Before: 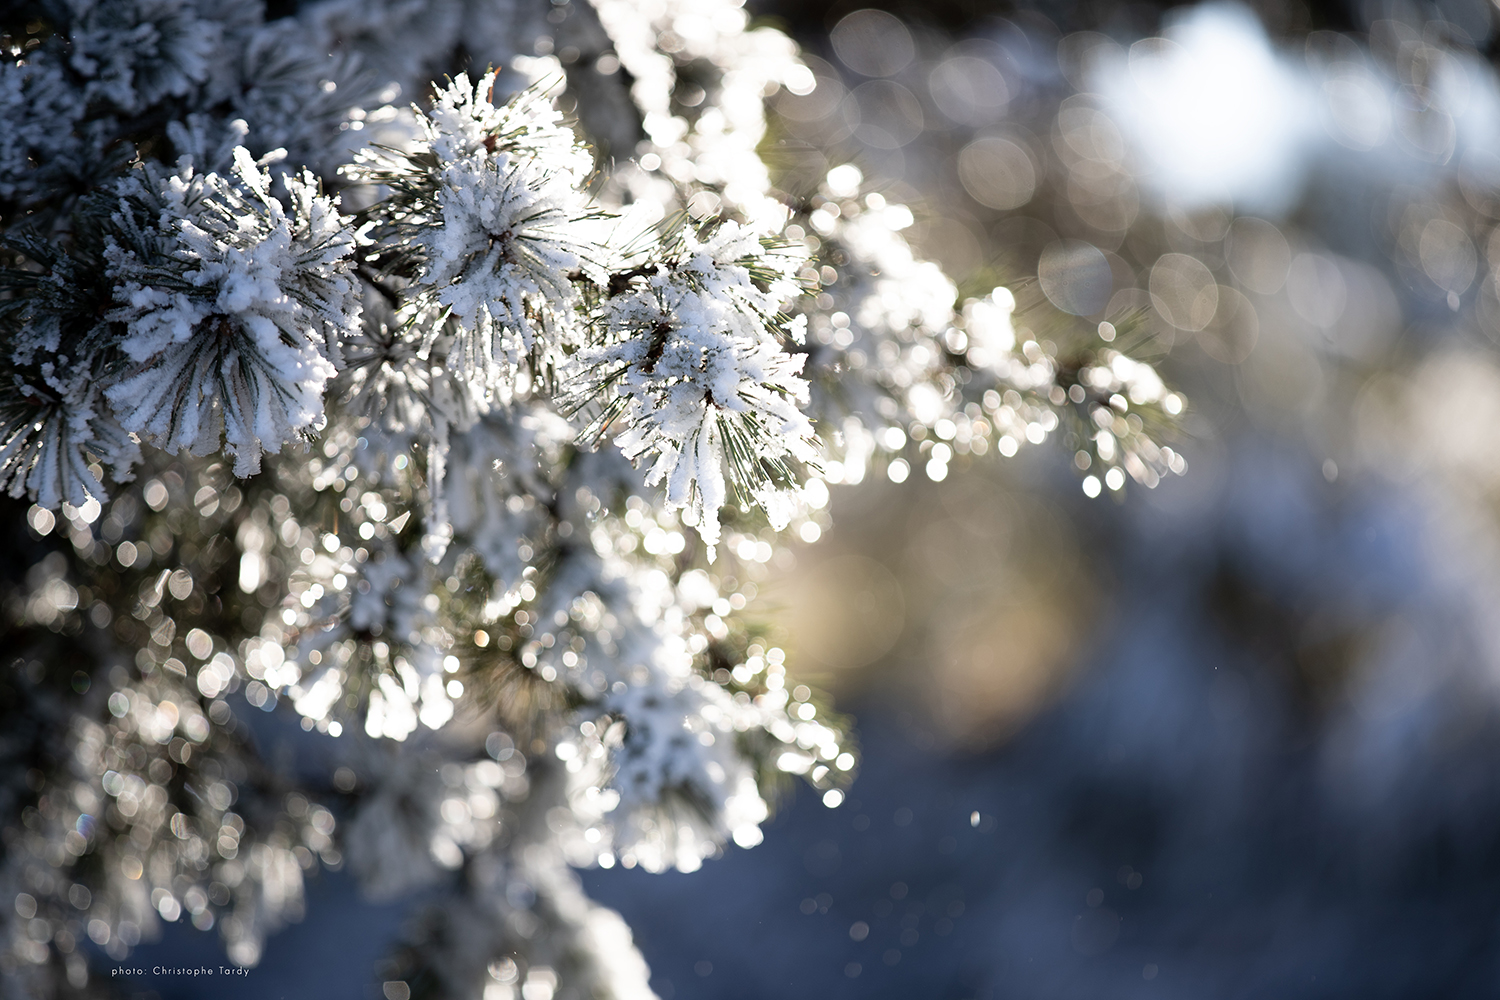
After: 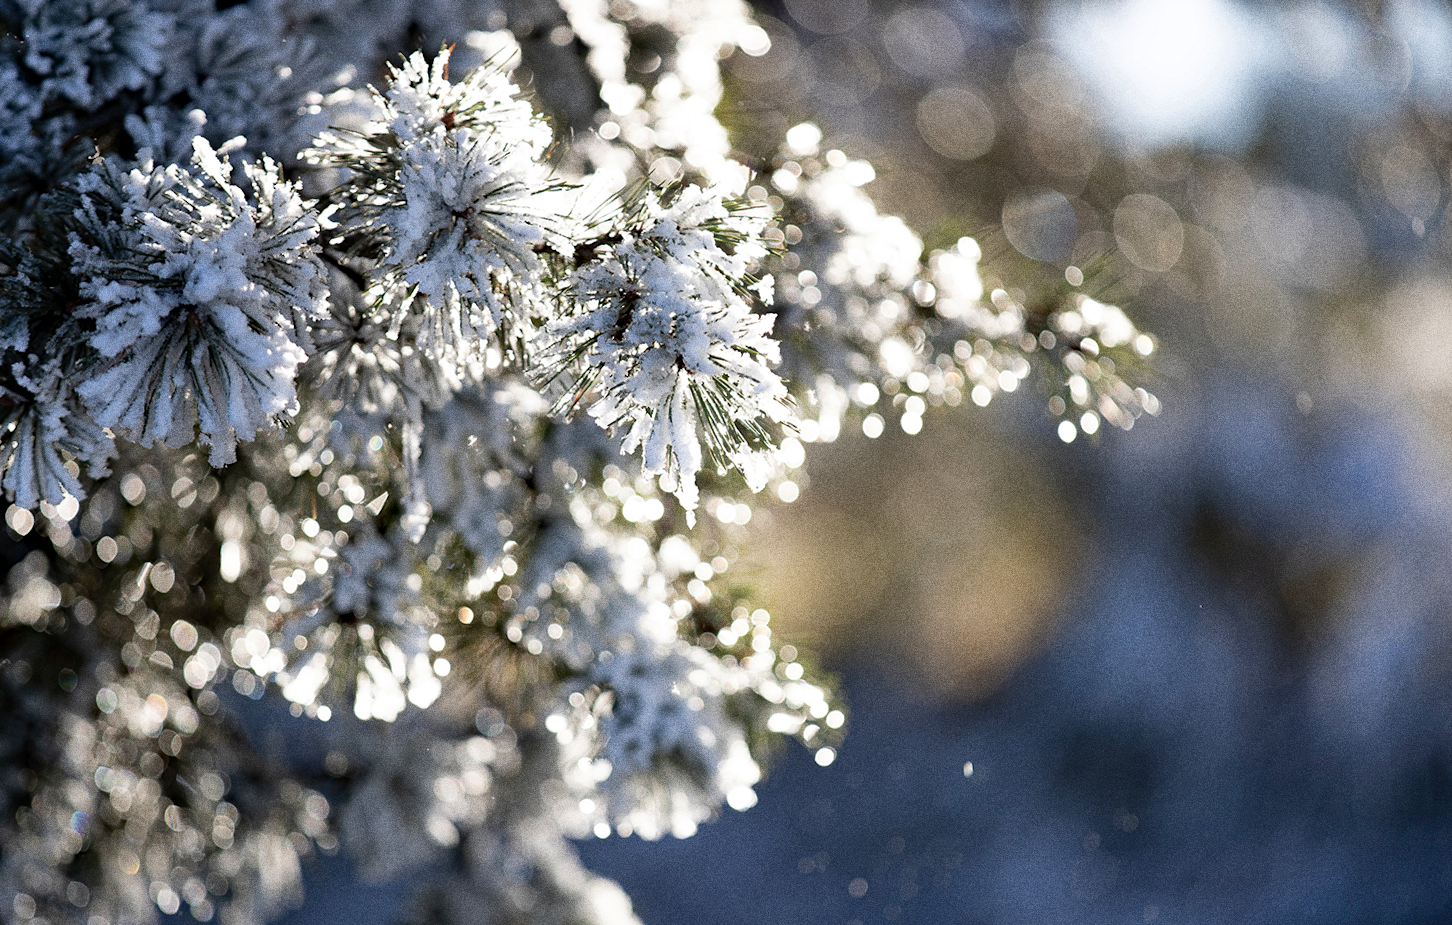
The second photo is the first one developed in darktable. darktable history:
haze removal: compatibility mode true, adaptive false
rotate and perspective: rotation -3°, crop left 0.031, crop right 0.968, crop top 0.07, crop bottom 0.93
shadows and highlights: soften with gaussian
grain: coarseness 0.09 ISO, strength 40%
